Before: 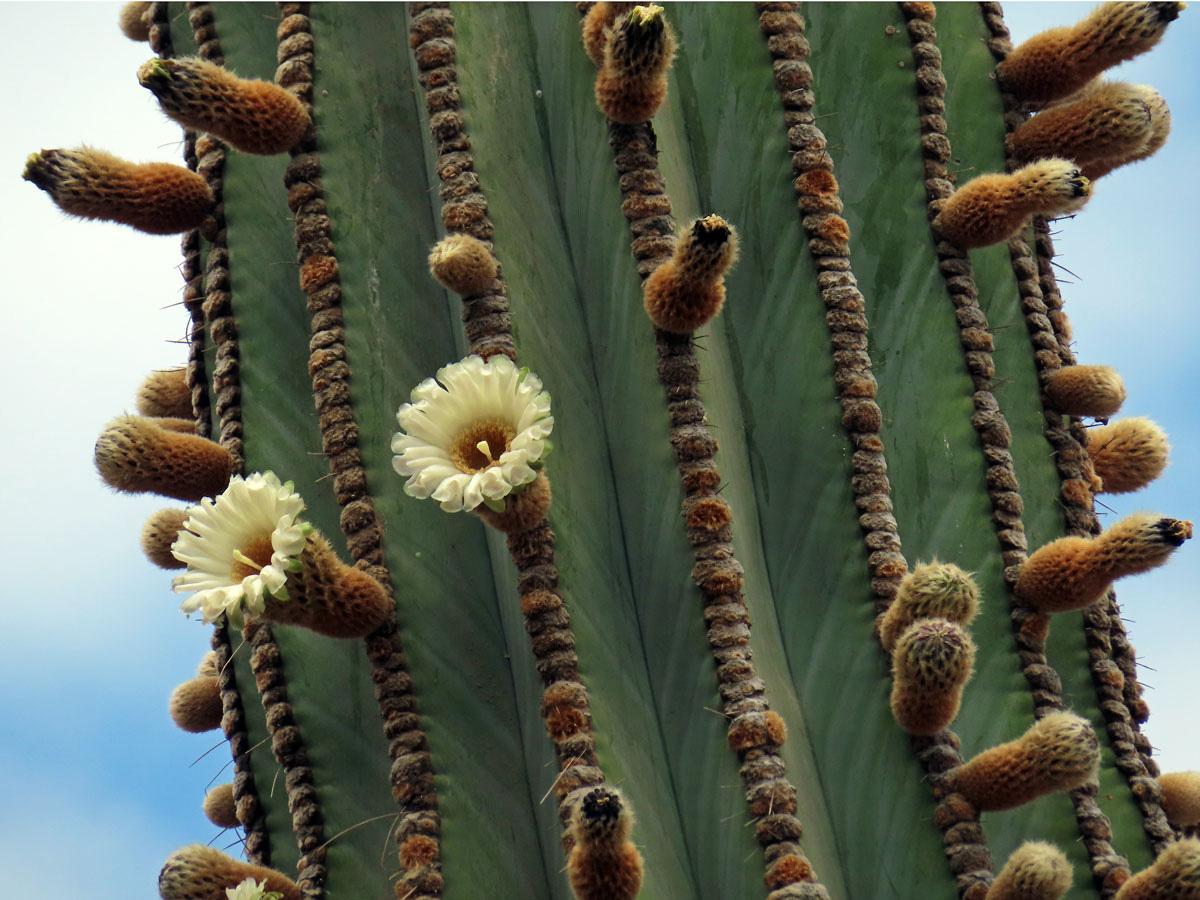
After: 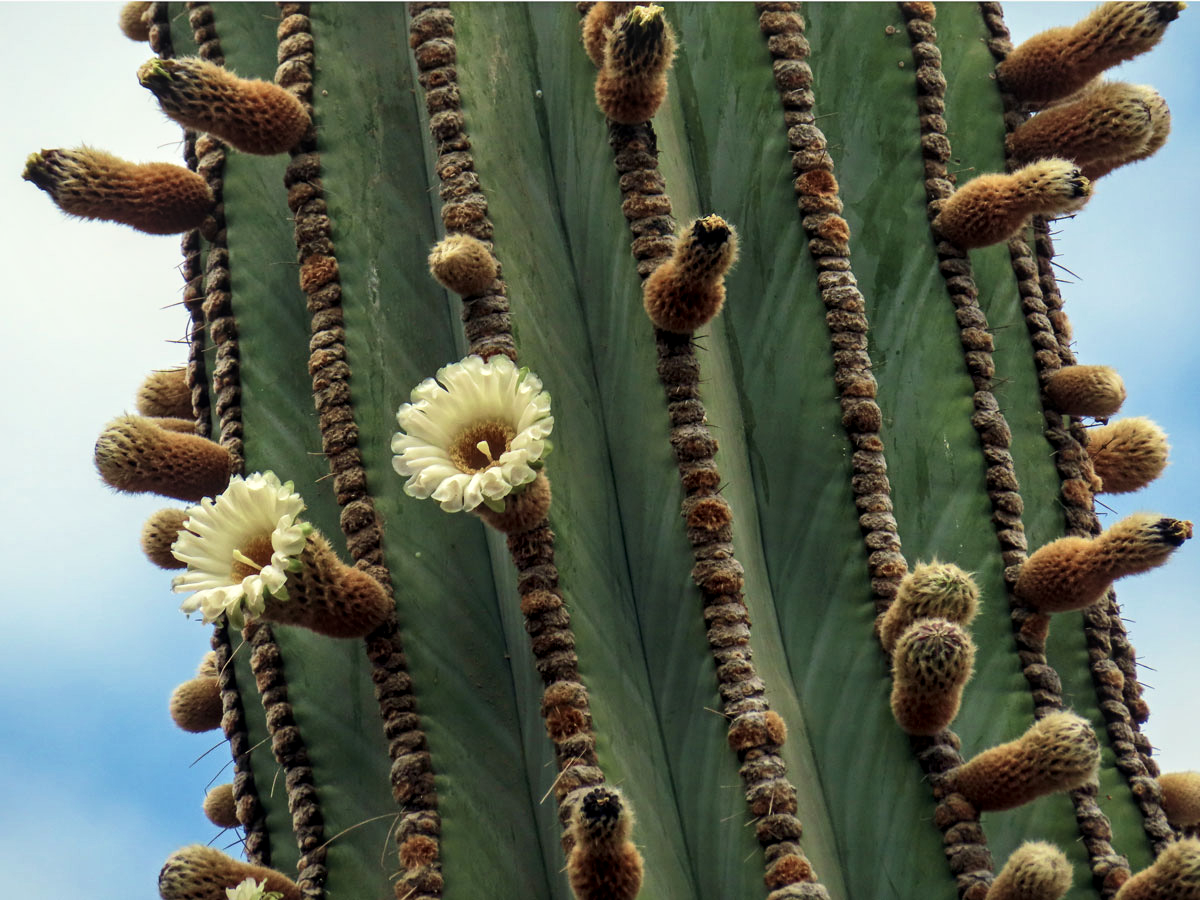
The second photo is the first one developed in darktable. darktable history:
contrast brightness saturation: contrast 0.111, saturation -0.158
local contrast: on, module defaults
velvia: on, module defaults
